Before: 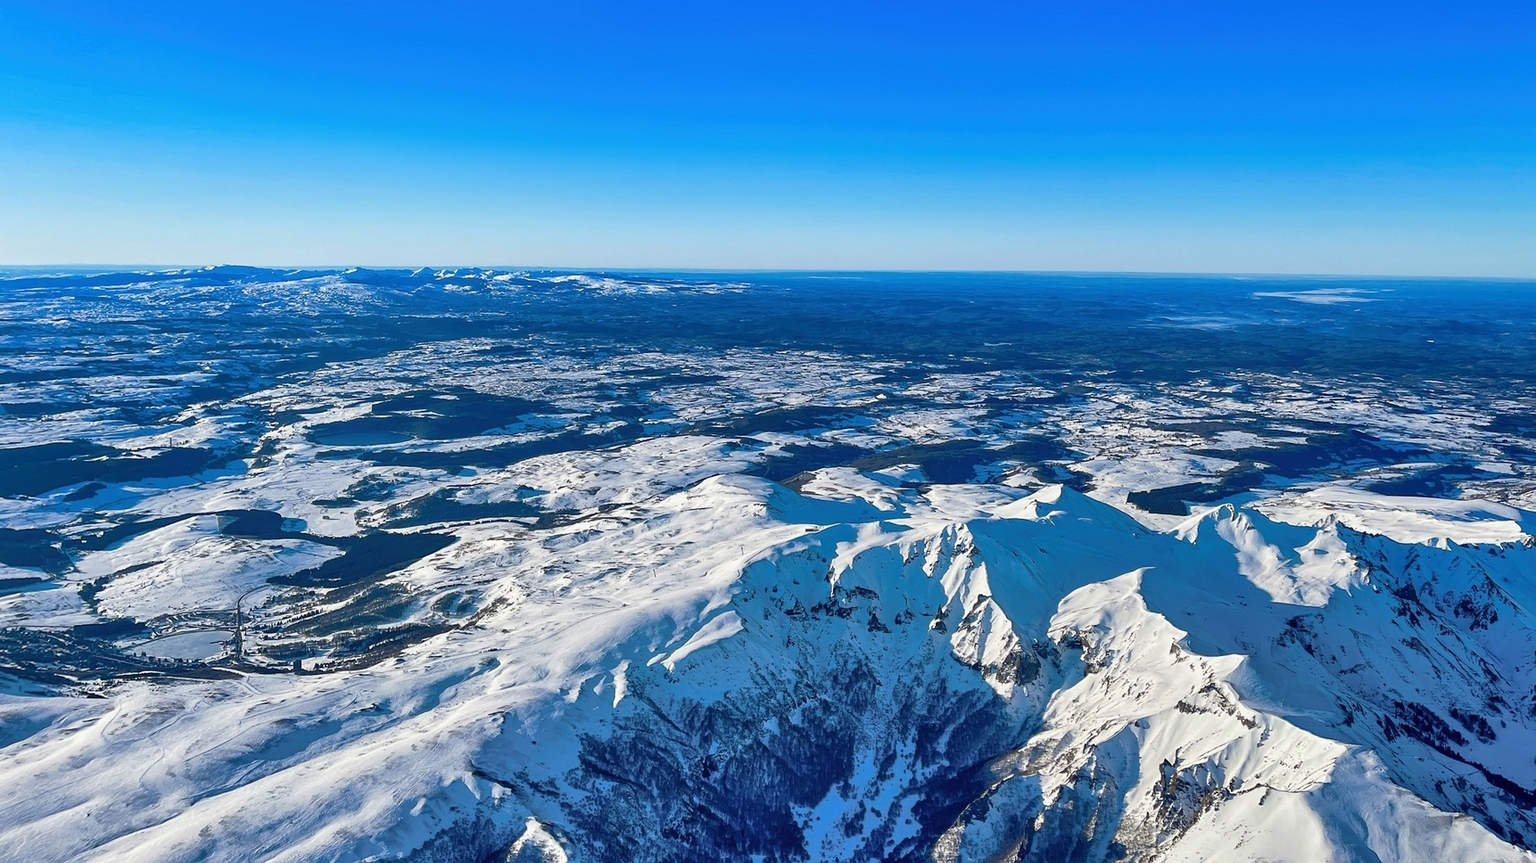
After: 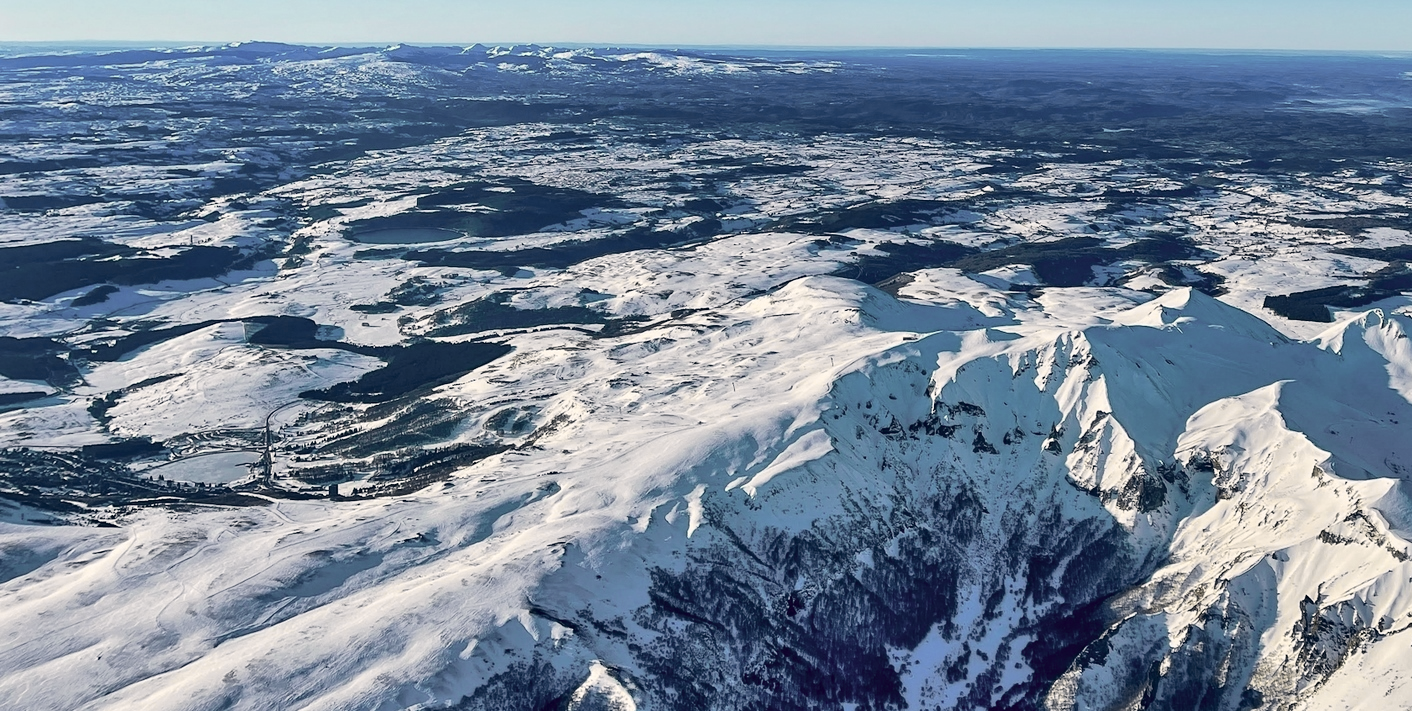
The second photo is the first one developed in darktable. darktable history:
tone curve: curves: ch0 [(0.003, 0) (0.066, 0.031) (0.163, 0.112) (0.264, 0.238) (0.395, 0.421) (0.517, 0.56) (0.684, 0.734) (0.791, 0.814) (1, 1)]; ch1 [(0, 0) (0.164, 0.115) (0.337, 0.332) (0.39, 0.398) (0.464, 0.461) (0.501, 0.5) (0.507, 0.5) (0.534, 0.532) (0.577, 0.59) (0.652, 0.681) (0.733, 0.749) (0.811, 0.796) (1, 1)]; ch2 [(0, 0) (0.337, 0.382) (0.464, 0.476) (0.501, 0.502) (0.527, 0.54) (0.551, 0.565) (0.6, 0.59) (0.687, 0.675) (1, 1)], color space Lab, independent channels, preserve colors none
color correction: highlights a* 2.75, highlights b* 5, shadows a* -2.04, shadows b* -4.84, saturation 0.8
crop: top 26.531%, right 17.959%
